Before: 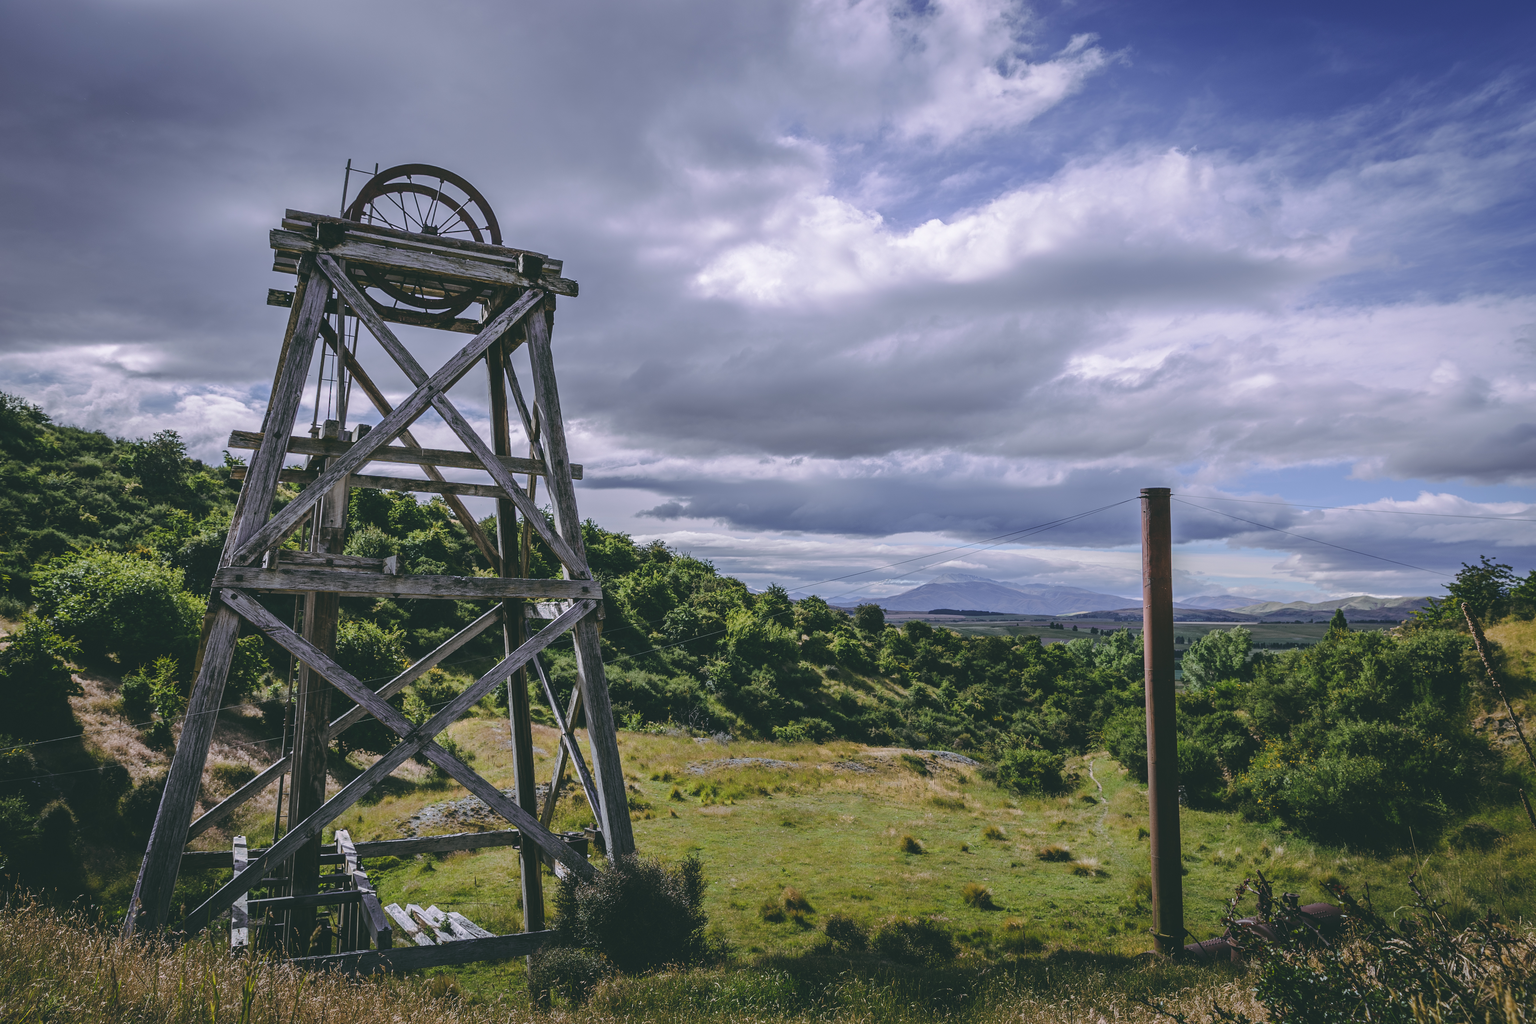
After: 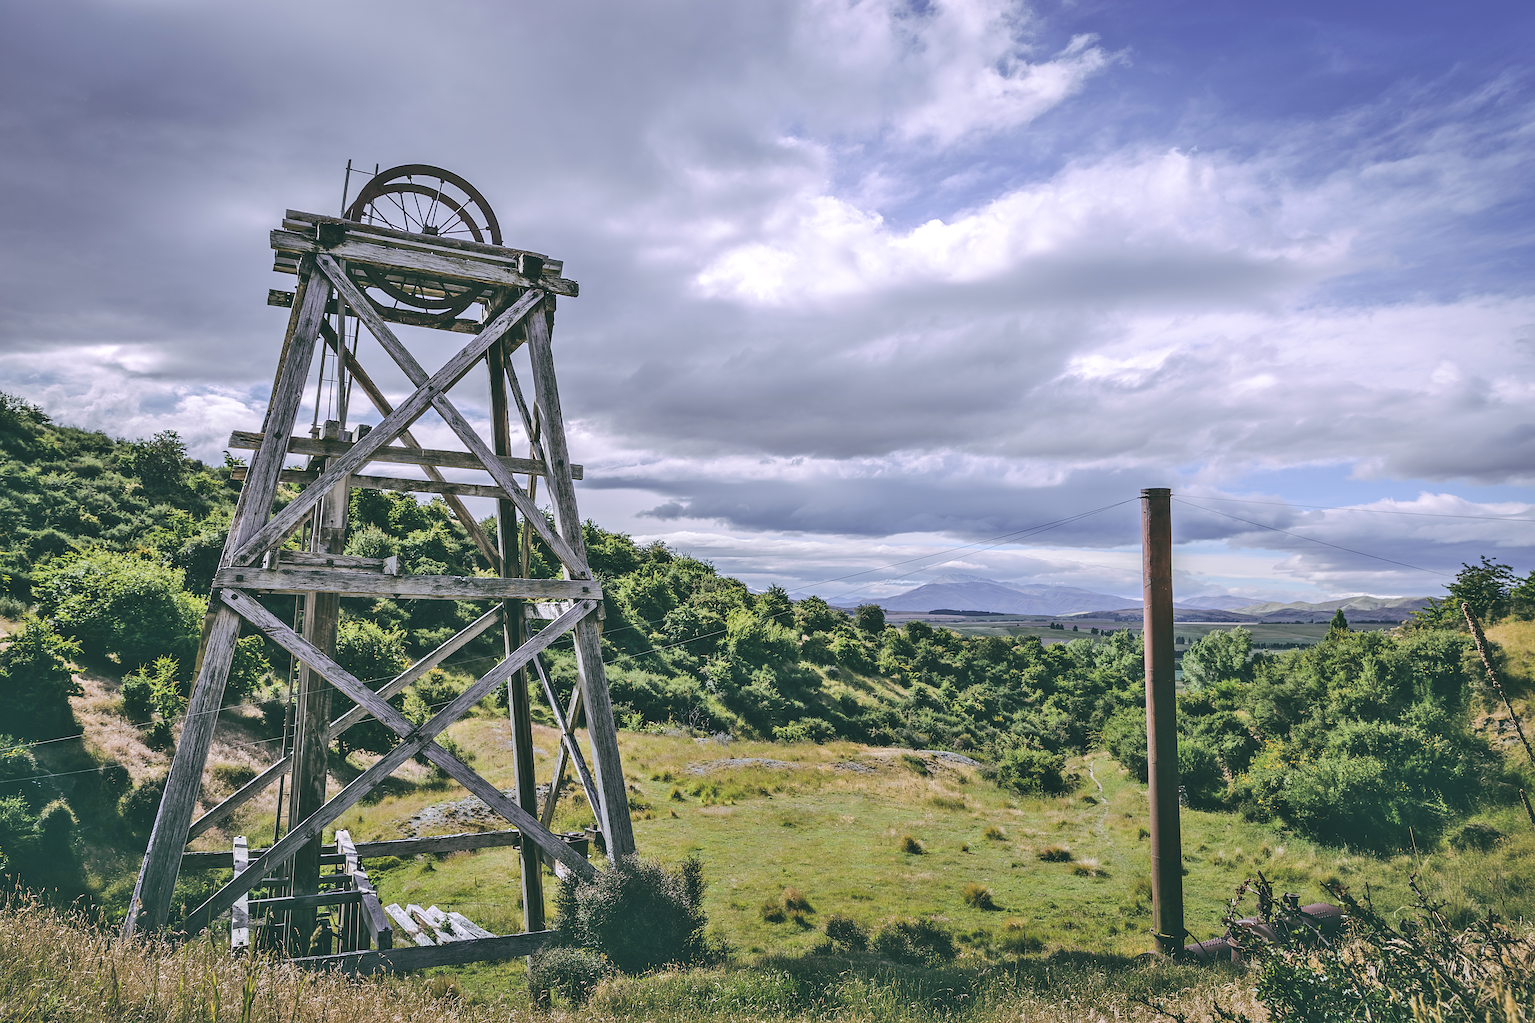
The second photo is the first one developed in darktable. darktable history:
contrast brightness saturation: brightness 0.13
shadows and highlights: radius 110.86, shadows 51.09, white point adjustment 9.16, highlights -4.17, highlights color adjustment 32.2%, soften with gaussian
sharpen: on, module defaults
exposure: black level correction 0.009, exposure -0.159 EV, compensate highlight preservation false
